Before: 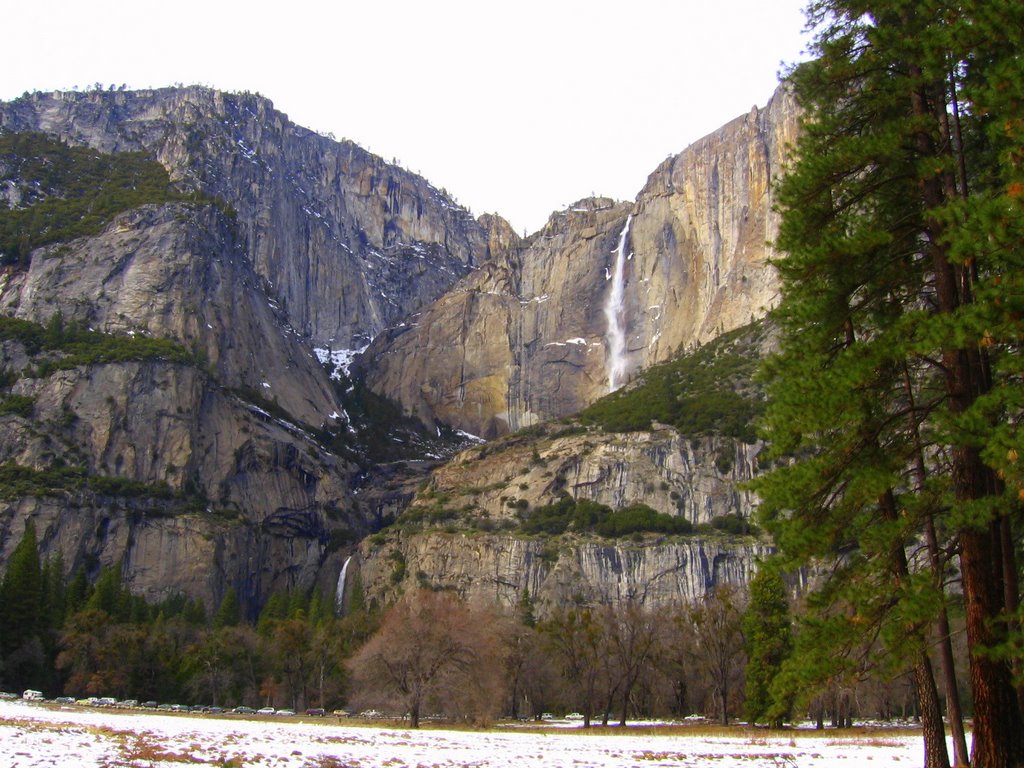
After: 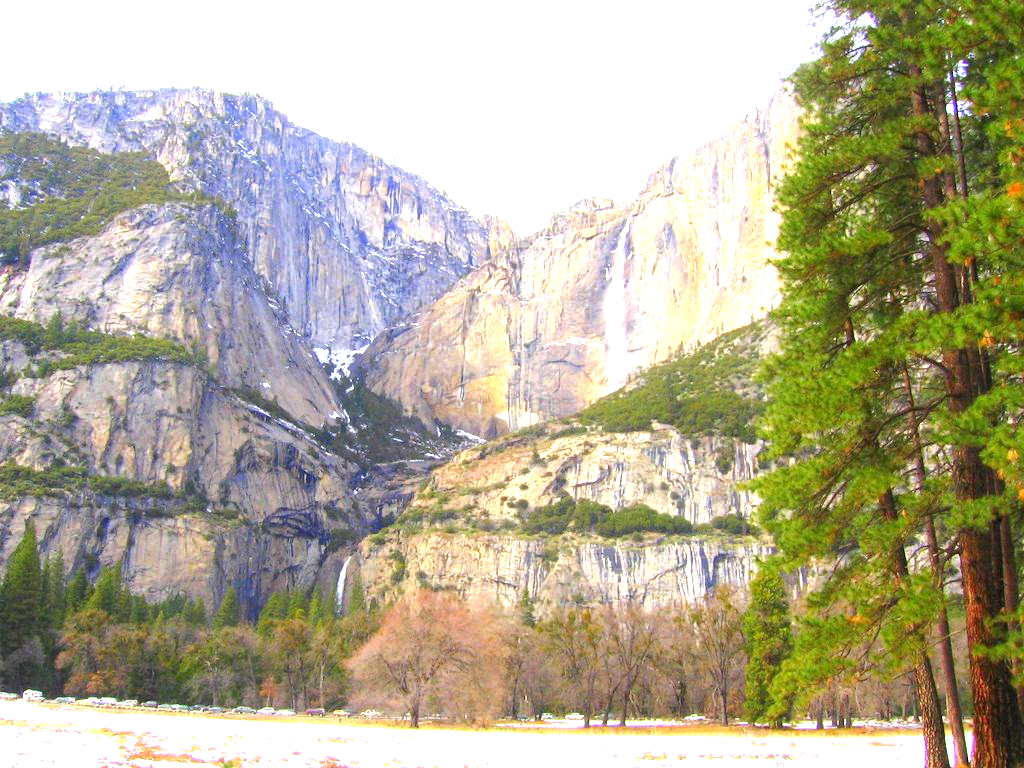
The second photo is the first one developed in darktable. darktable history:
levels: levels [0.044, 0.416, 0.908]
color zones: curves: ch1 [(0, 0.513) (0.143, 0.524) (0.286, 0.511) (0.429, 0.506) (0.571, 0.503) (0.714, 0.503) (0.857, 0.508) (1, 0.513)]
exposure: black level correction 0, exposure 1.468 EV, compensate highlight preservation false
